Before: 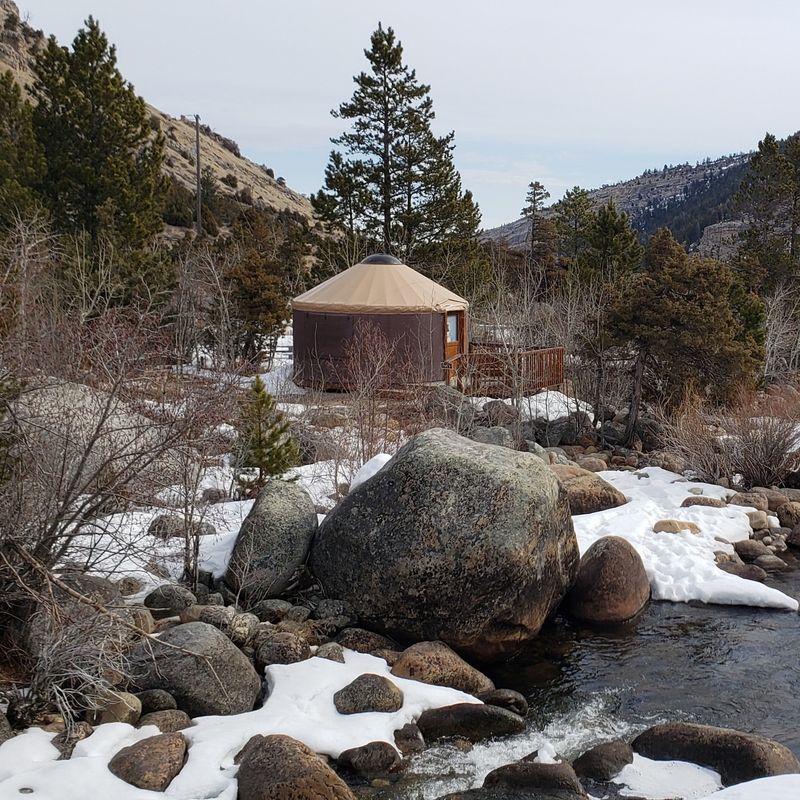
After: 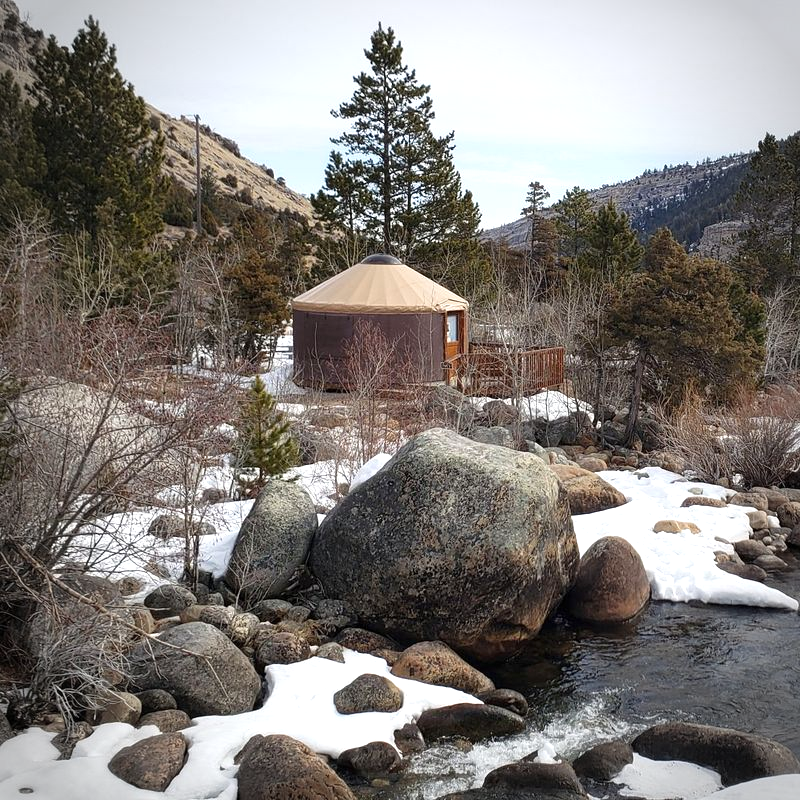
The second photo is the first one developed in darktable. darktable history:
vignetting: automatic ratio true
exposure: exposure 0.566 EV, compensate highlight preservation false
